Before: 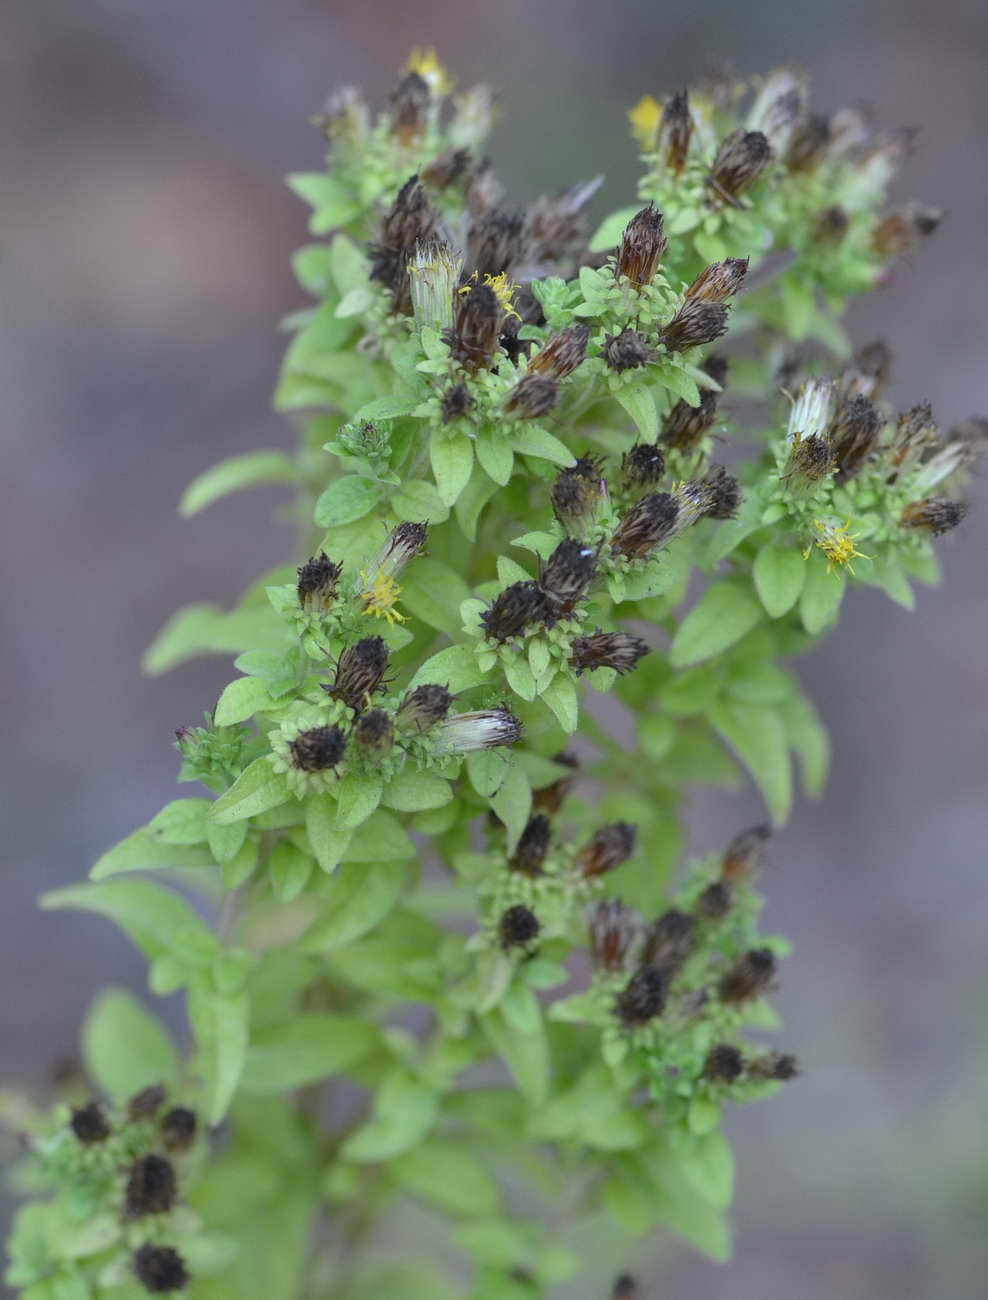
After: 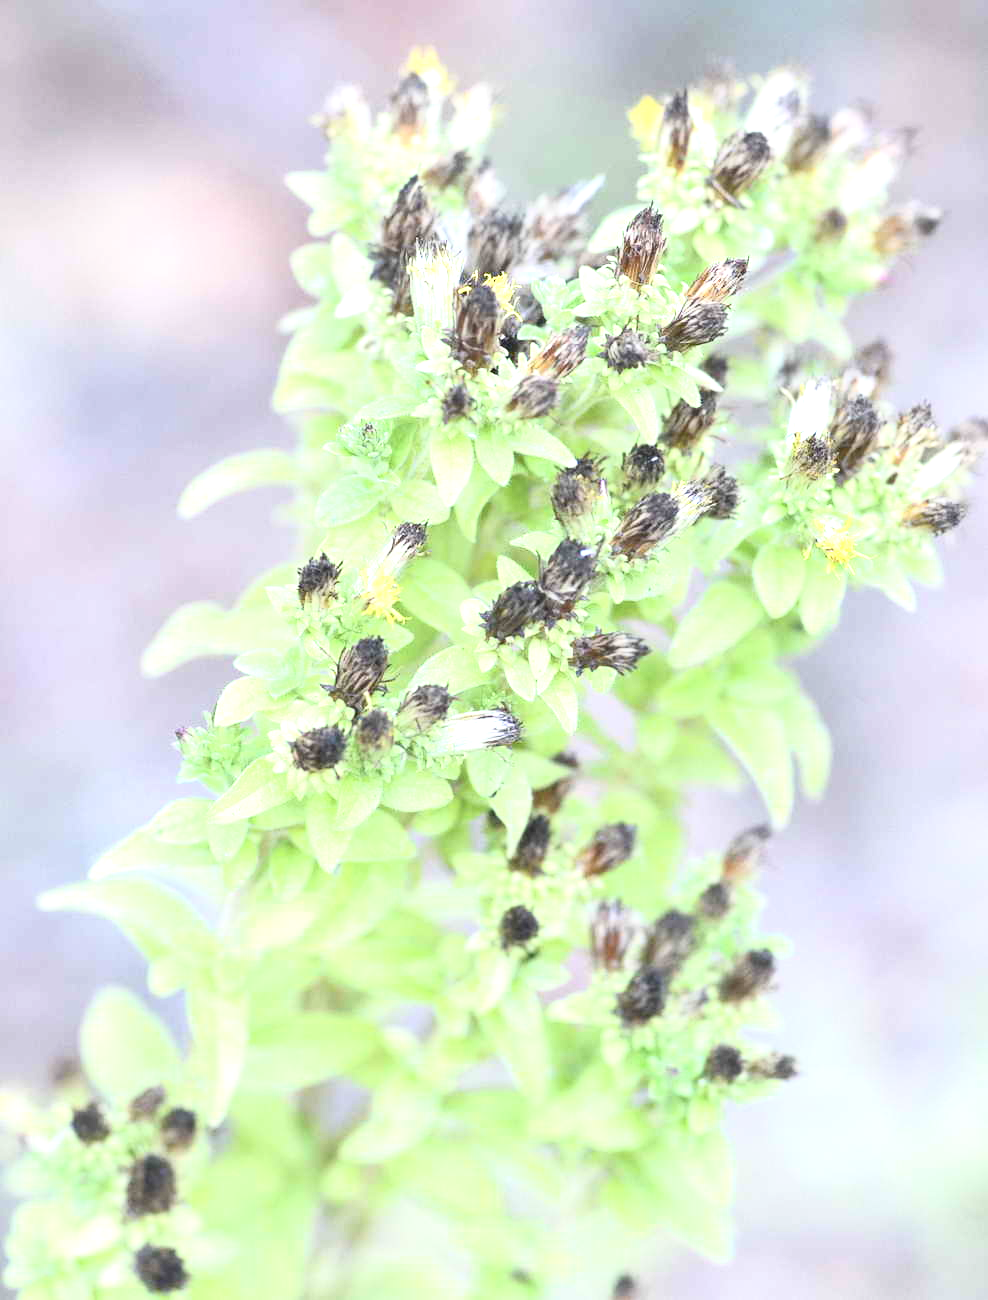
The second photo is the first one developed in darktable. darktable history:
exposure: black level correction 0.001, exposure 1.84 EV, compensate highlight preservation false
base curve: curves: ch0 [(0, 0) (0.666, 0.806) (1, 1)]
color correction: saturation 0.98
contrast brightness saturation: contrast 0.06, brightness -0.01, saturation -0.23
